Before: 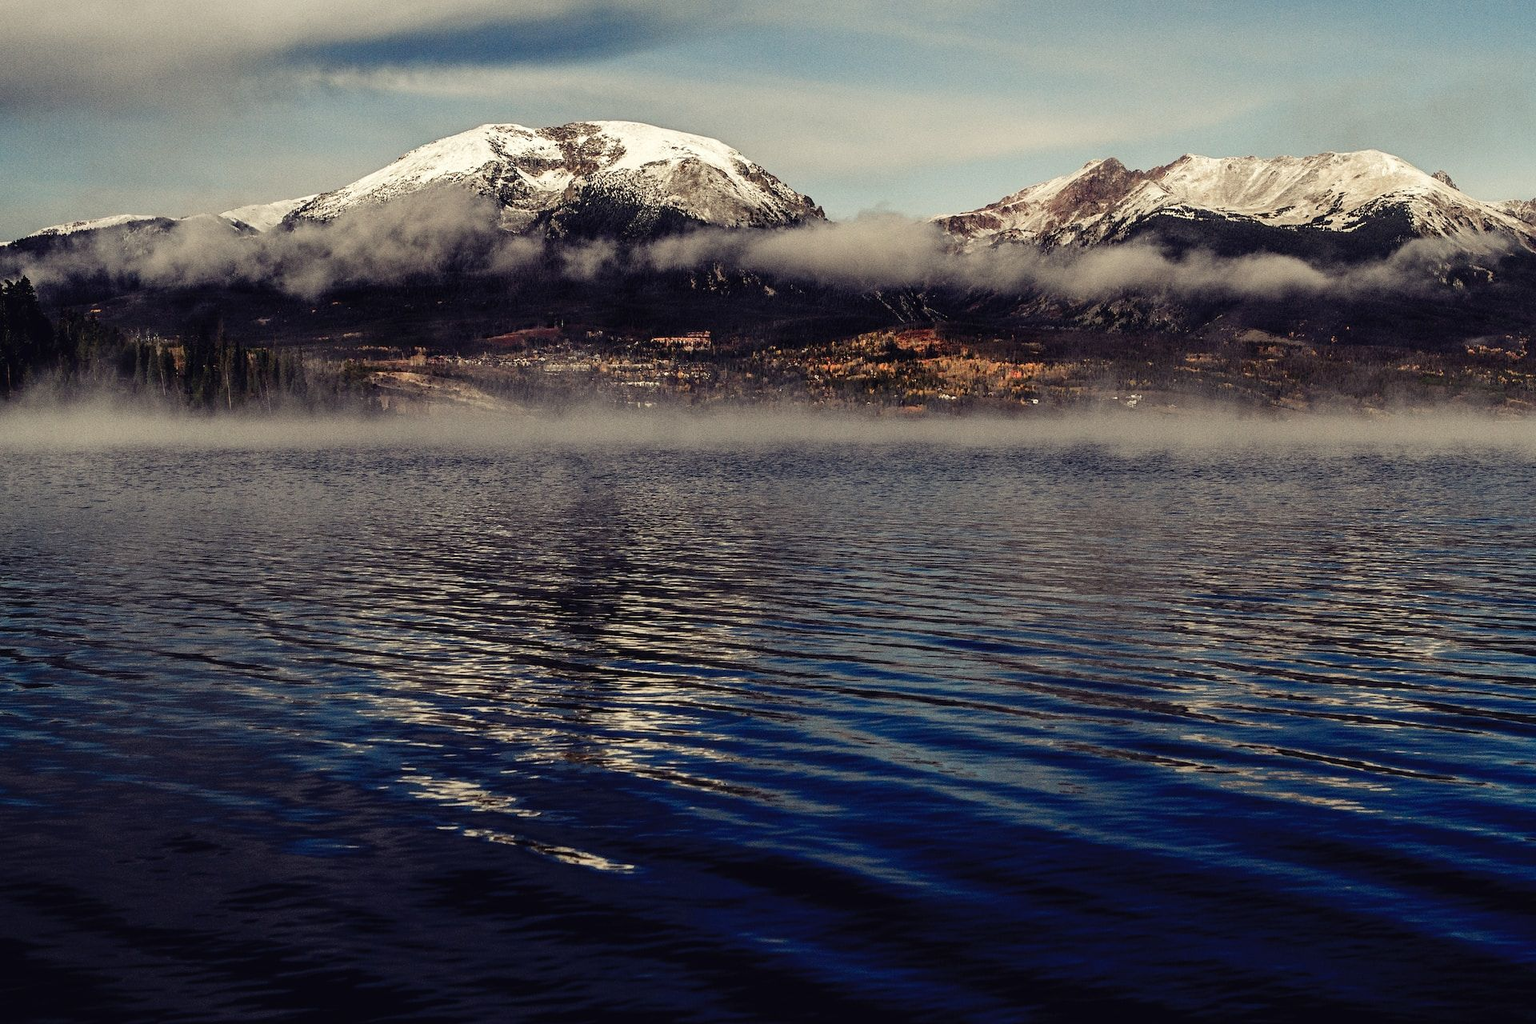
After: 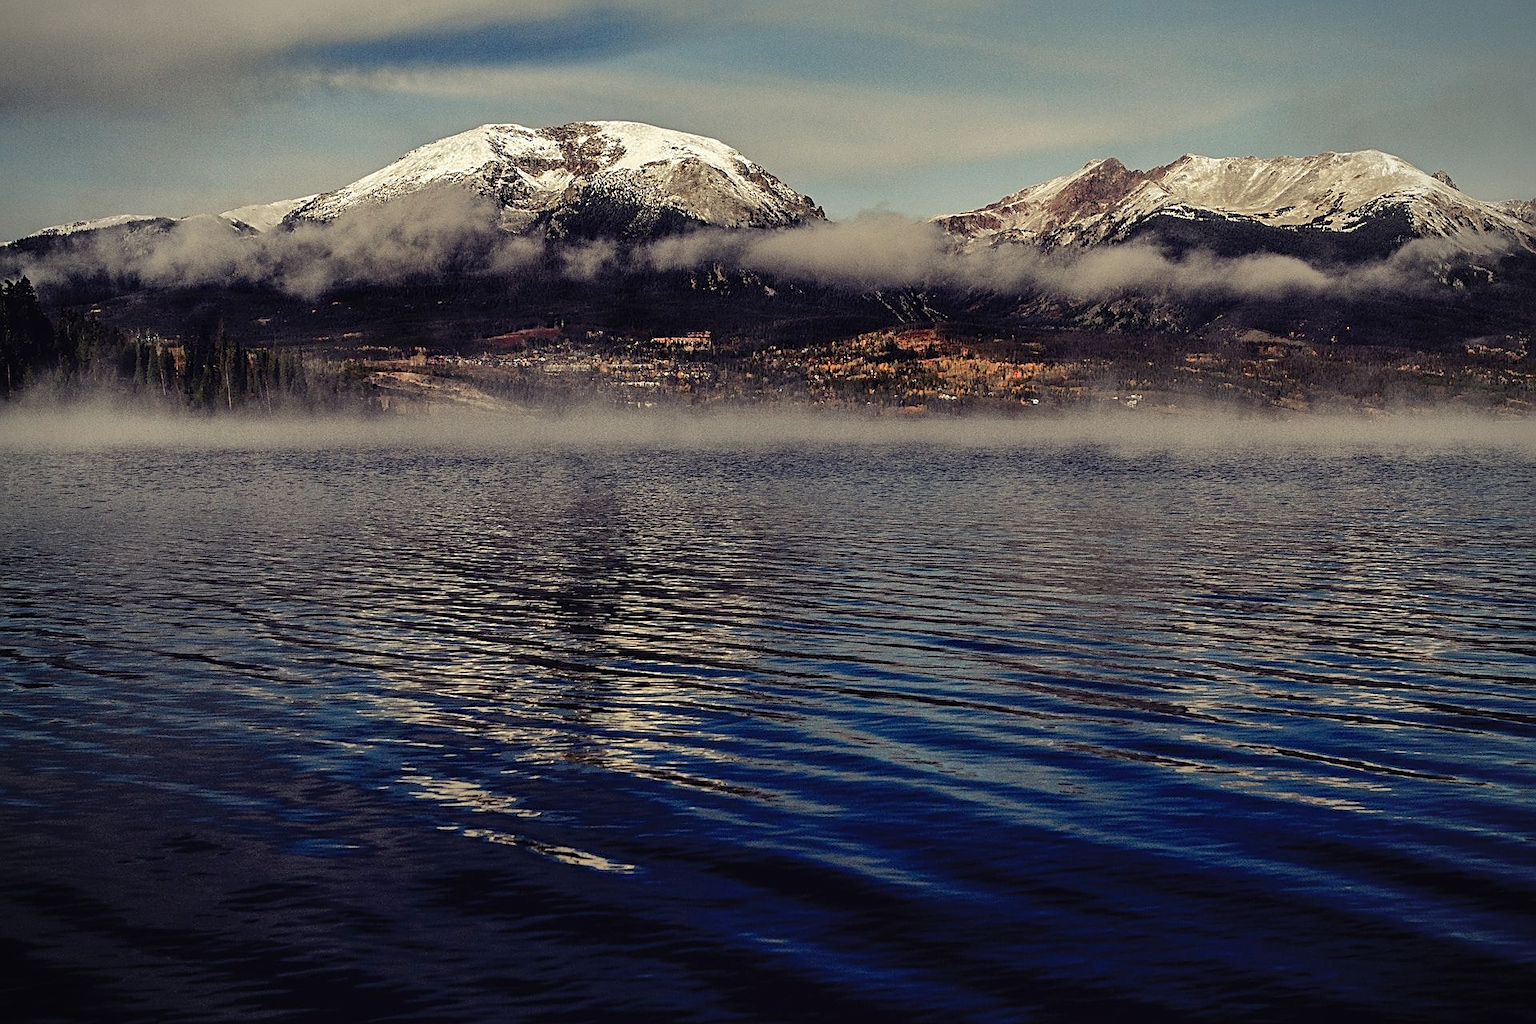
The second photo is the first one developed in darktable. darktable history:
vignetting: fall-off radius 60.92%
shadows and highlights: shadows 25, highlights -70
sharpen: on, module defaults
